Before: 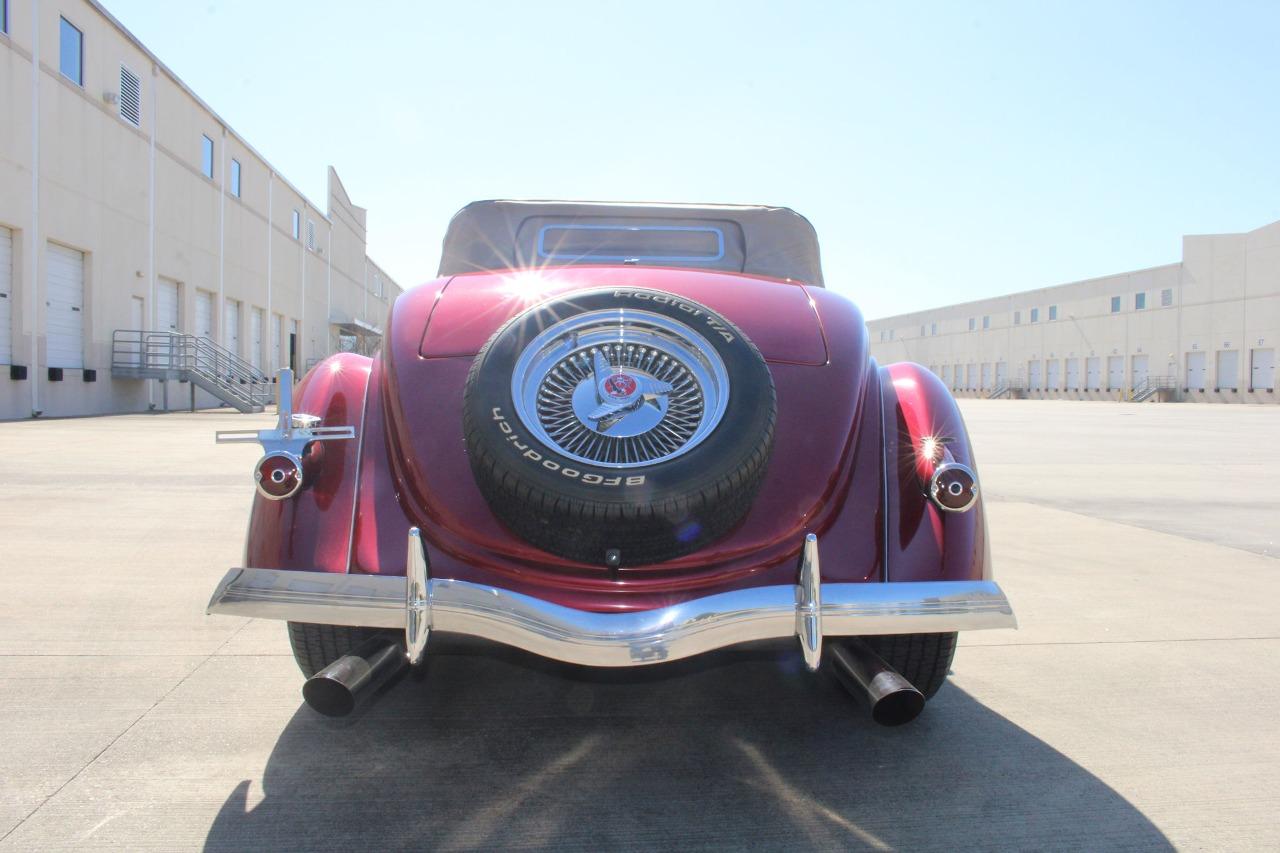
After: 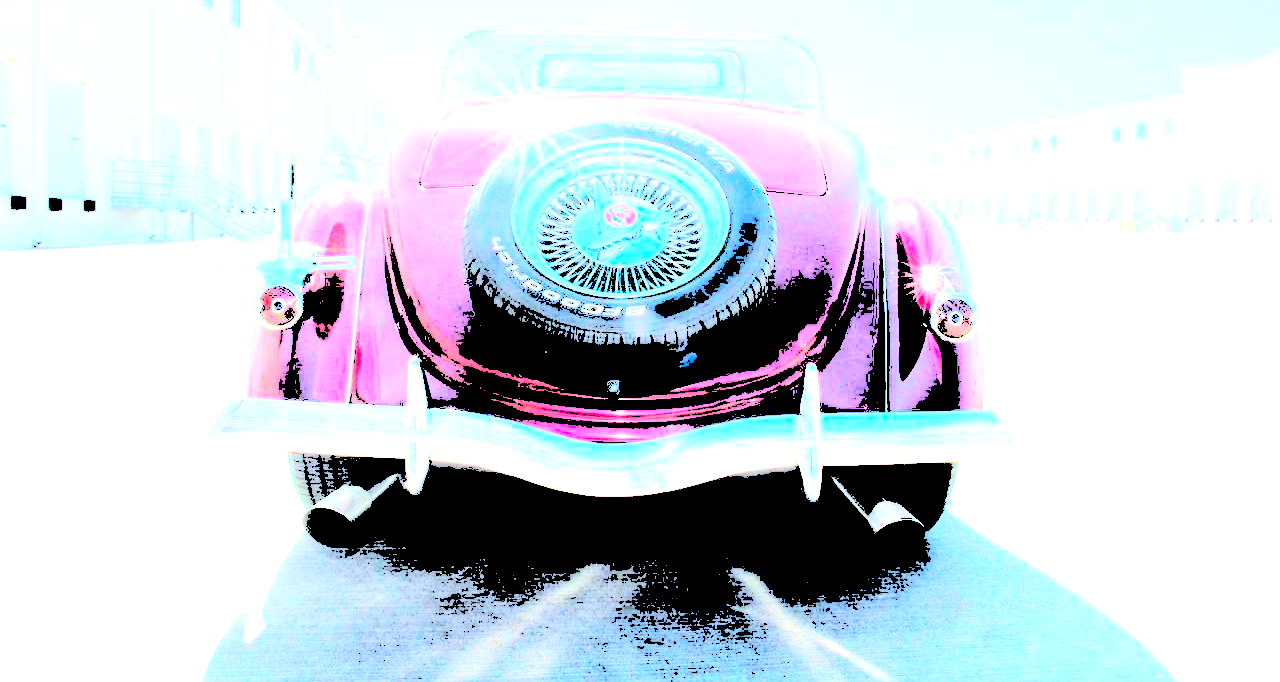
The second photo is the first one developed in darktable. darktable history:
white balance: red 0.925, blue 1.046
levels: levels [0.246, 0.246, 0.506]
crop and rotate: top 19.998%
color contrast: green-magenta contrast 1.2, blue-yellow contrast 1.2
